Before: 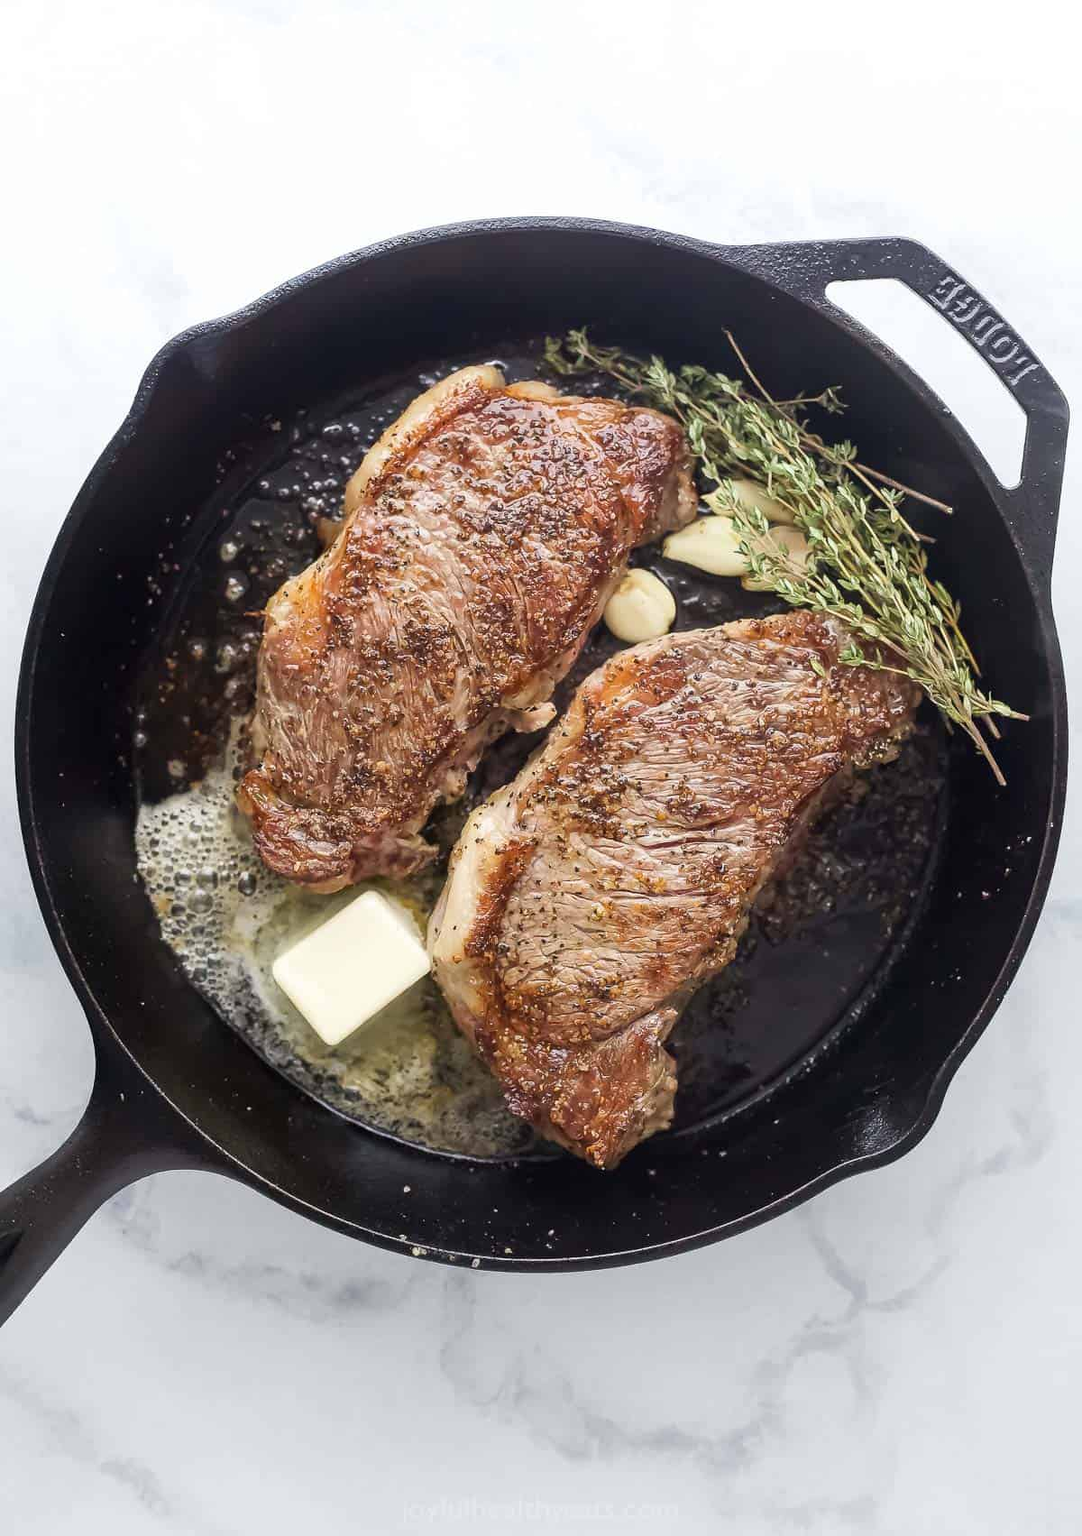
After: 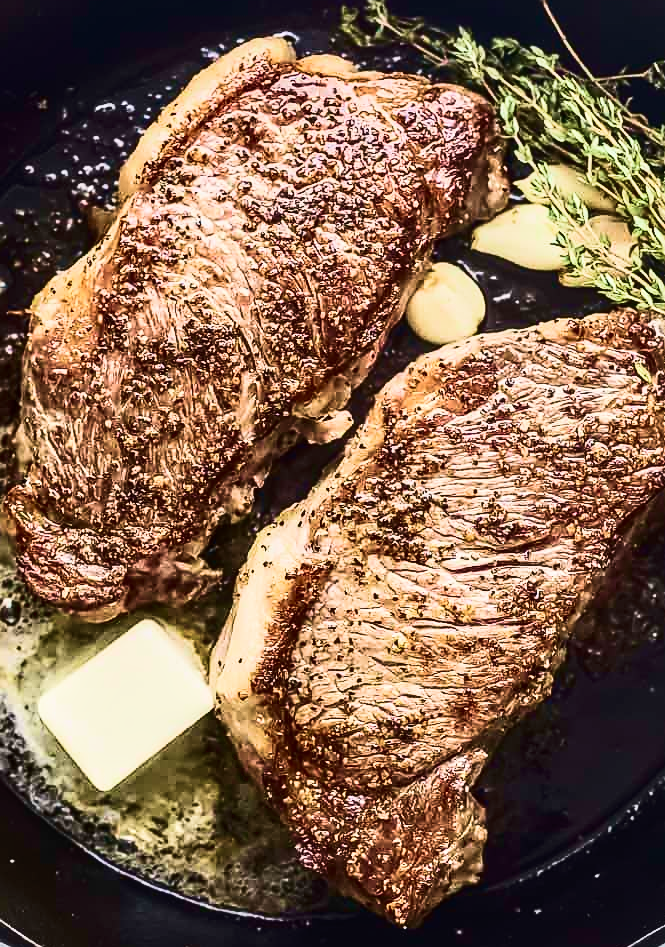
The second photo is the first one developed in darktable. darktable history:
sharpen: on, module defaults
velvia: strength 67.43%, mid-tones bias 0.964
local contrast: on, module defaults
crop and rotate: left 22.068%, top 21.623%, right 22.457%, bottom 22.725%
contrast brightness saturation: contrast 0.489, saturation -0.085
